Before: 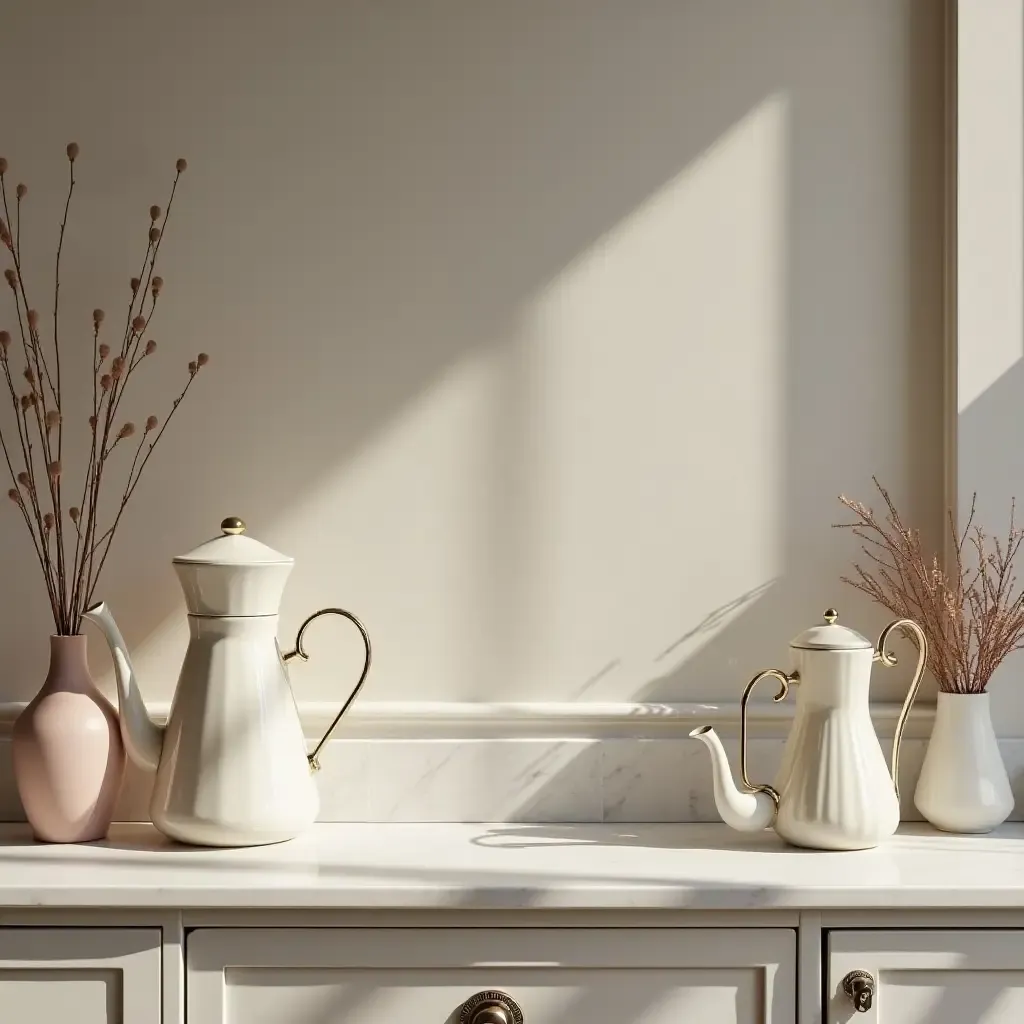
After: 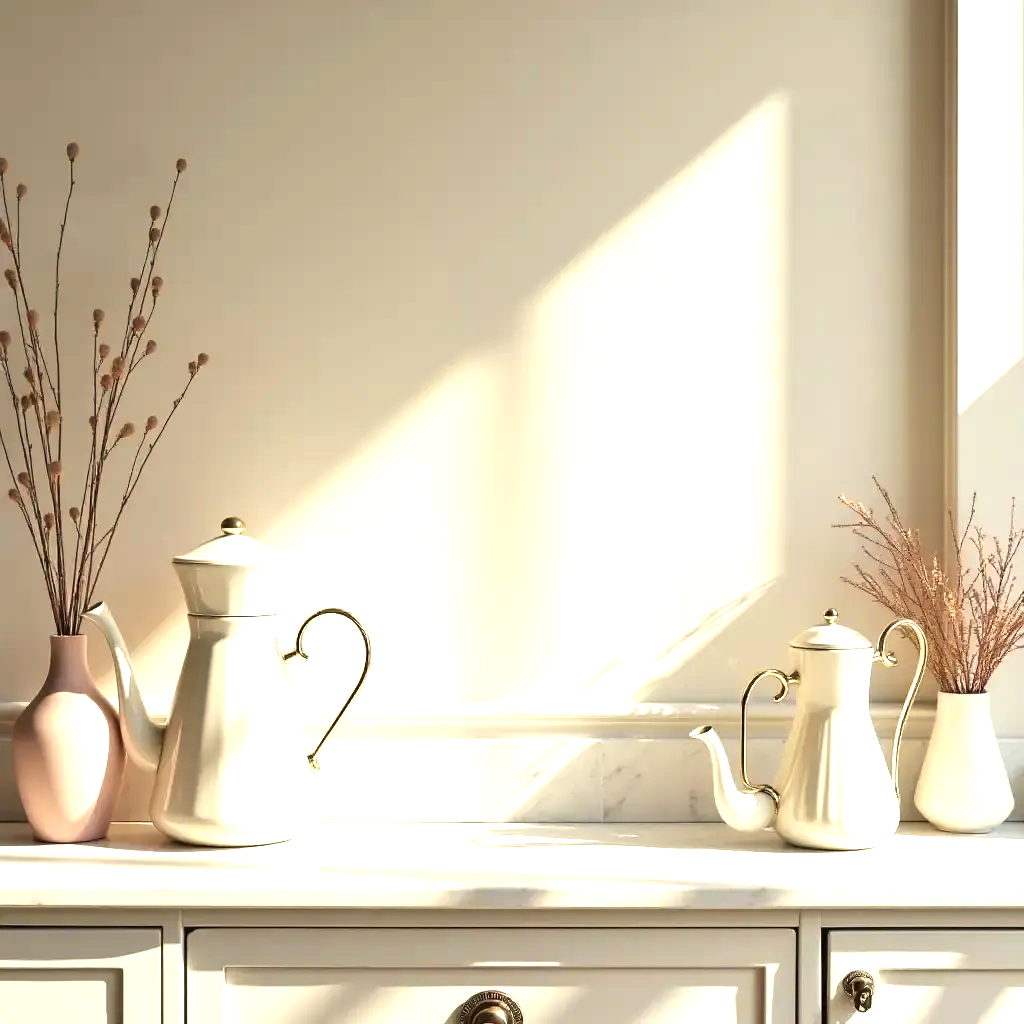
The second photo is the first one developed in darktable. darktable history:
color balance rgb: shadows lift › chroma 2.042%, shadows lift › hue 221.57°, highlights gain › luminance 6.506%, highlights gain › chroma 2.563%, highlights gain › hue 88.59°, perceptual saturation grading › global saturation 0.278%, global vibrance 20%
exposure: black level correction 0, exposure 1.101 EV, compensate highlight preservation false
